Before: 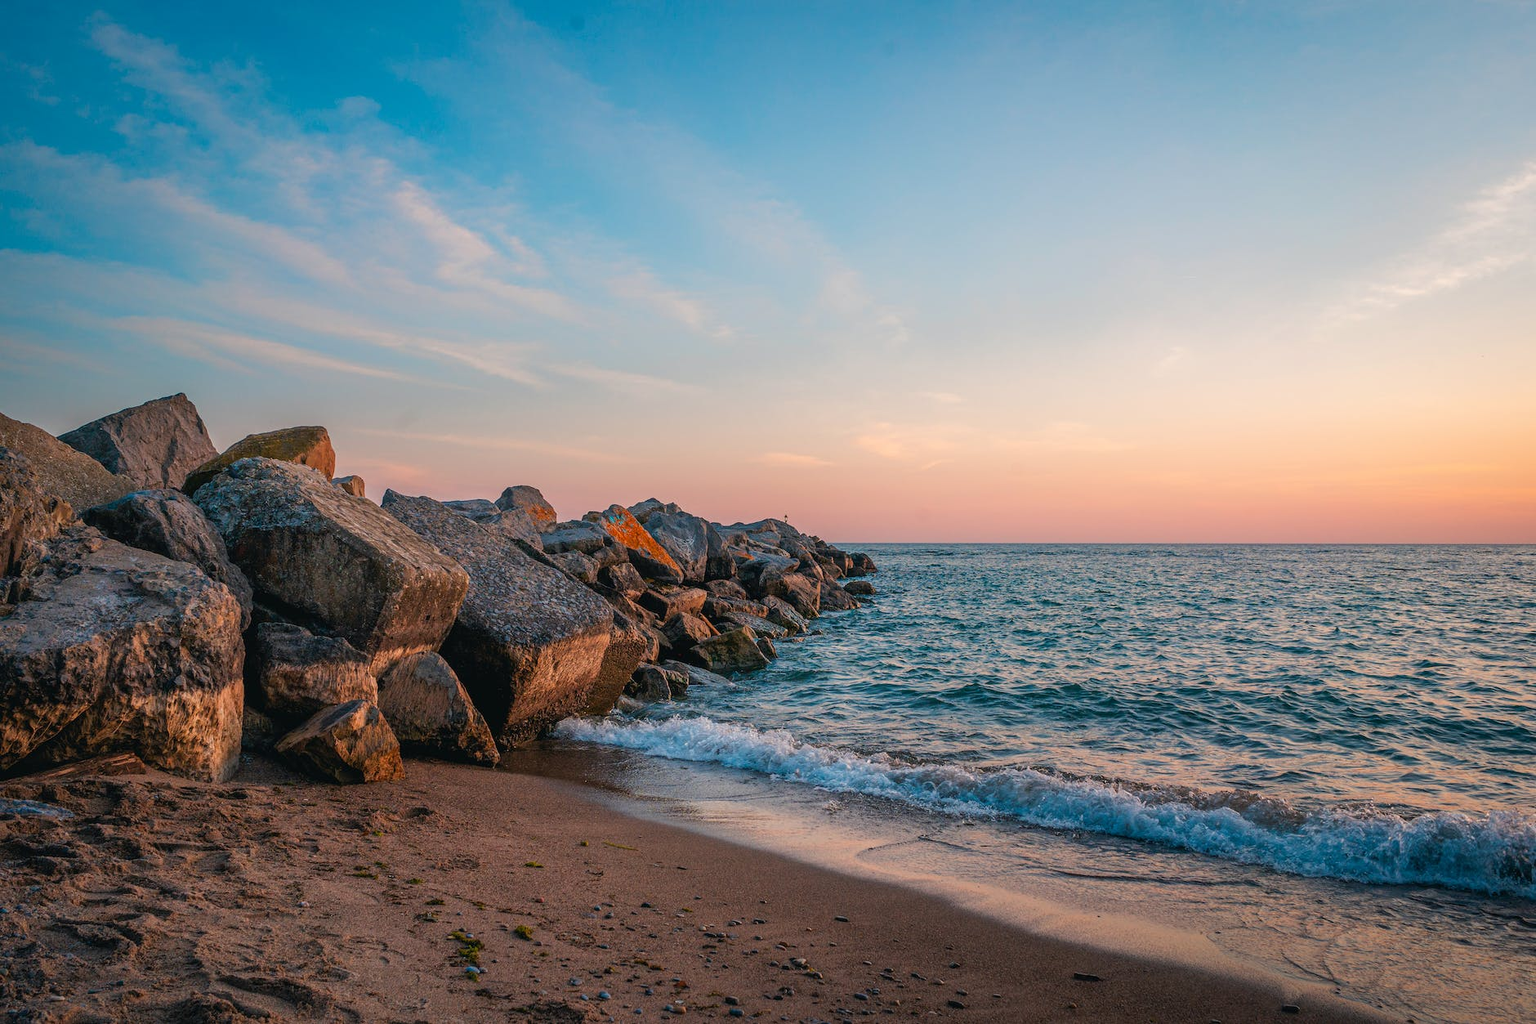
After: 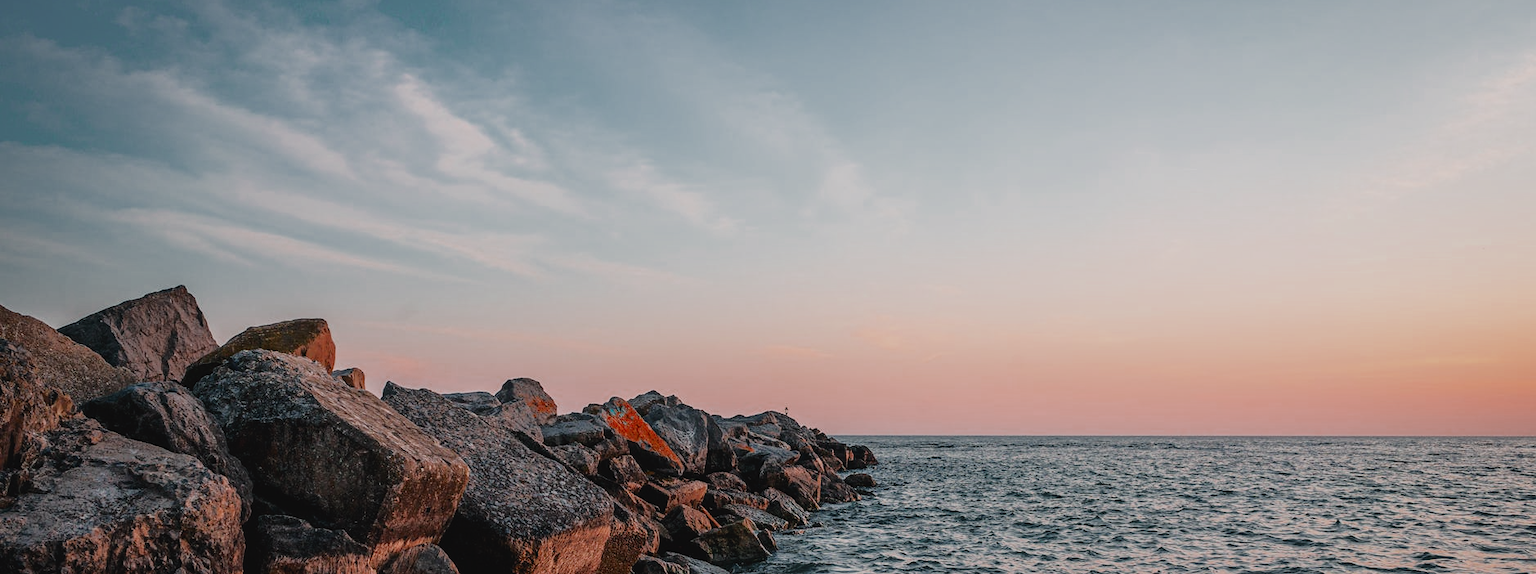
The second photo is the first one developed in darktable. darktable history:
color zones: curves: ch0 [(0, 0.5) (0.125, 0.4) (0.25, 0.5) (0.375, 0.4) (0.5, 0.4) (0.625, 0.35) (0.75, 0.35) (0.875, 0.5)]; ch1 [(0, 0.35) (0.125, 0.45) (0.25, 0.35) (0.375, 0.35) (0.5, 0.35) (0.625, 0.35) (0.75, 0.45) (0.875, 0.35)]; ch2 [(0, 0.6) (0.125, 0.5) (0.25, 0.5) (0.375, 0.6) (0.5, 0.6) (0.625, 0.5) (0.75, 0.5) (0.875, 0.5)]
crop and rotate: top 10.605%, bottom 33.274%
filmic rgb: hardness 4.17
tone curve: curves: ch0 [(0, 0.032) (0.094, 0.08) (0.265, 0.208) (0.41, 0.417) (0.498, 0.496) (0.638, 0.673) (0.819, 0.841) (0.96, 0.899)]; ch1 [(0, 0) (0.161, 0.092) (0.37, 0.302) (0.417, 0.434) (0.495, 0.498) (0.576, 0.589) (0.725, 0.765) (1, 1)]; ch2 [(0, 0) (0.352, 0.403) (0.45, 0.469) (0.521, 0.515) (0.59, 0.579) (1, 1)], color space Lab, independent channels, preserve colors none
